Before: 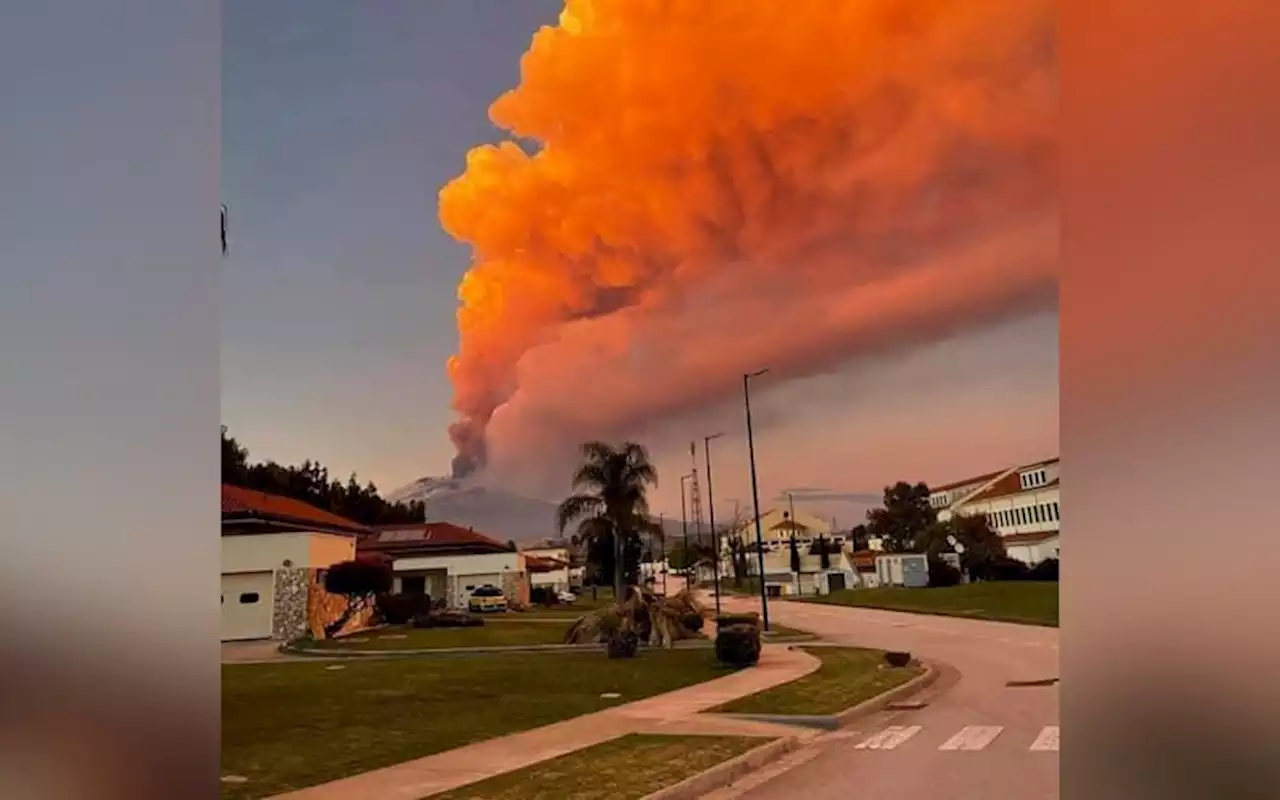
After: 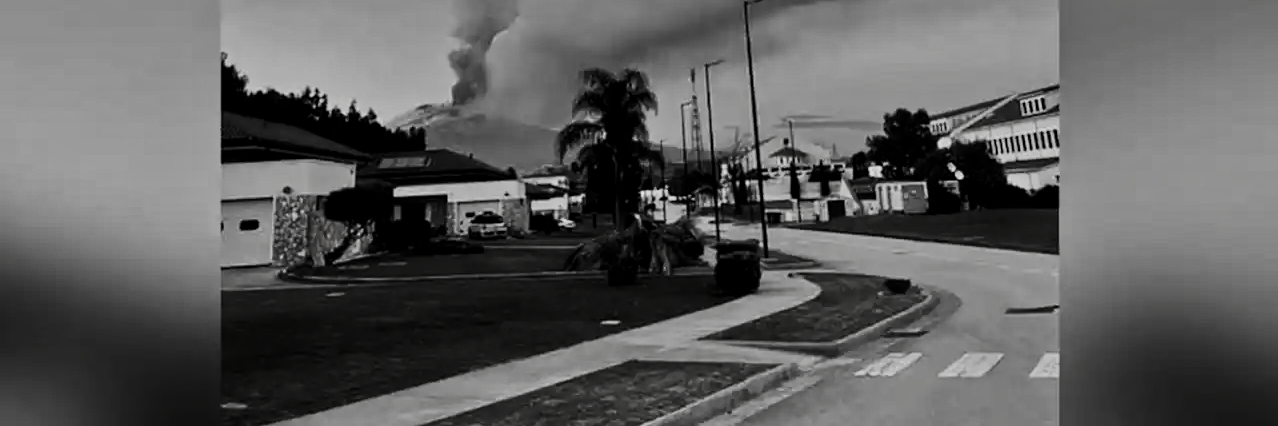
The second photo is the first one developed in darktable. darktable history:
tone equalizer: -7 EV 0.15 EV, -6 EV 0.59 EV, -5 EV 1.13 EV, -4 EV 1.35 EV, -3 EV 1.18 EV, -2 EV 0.6 EV, -1 EV 0.156 EV, edges refinement/feathering 500, mask exposure compensation -1.57 EV, preserve details guided filter
crop and rotate: top 46.678%, right 0.119%
filmic rgb: black relative exposure -12 EV, white relative exposure 2.81 EV, target black luminance 0%, hardness 8.07, latitude 69.76%, contrast 1.137, highlights saturation mix 10%, shadows ↔ highlights balance -0.387%
contrast brightness saturation: contrast -0.029, brightness -0.578, saturation -0.992
